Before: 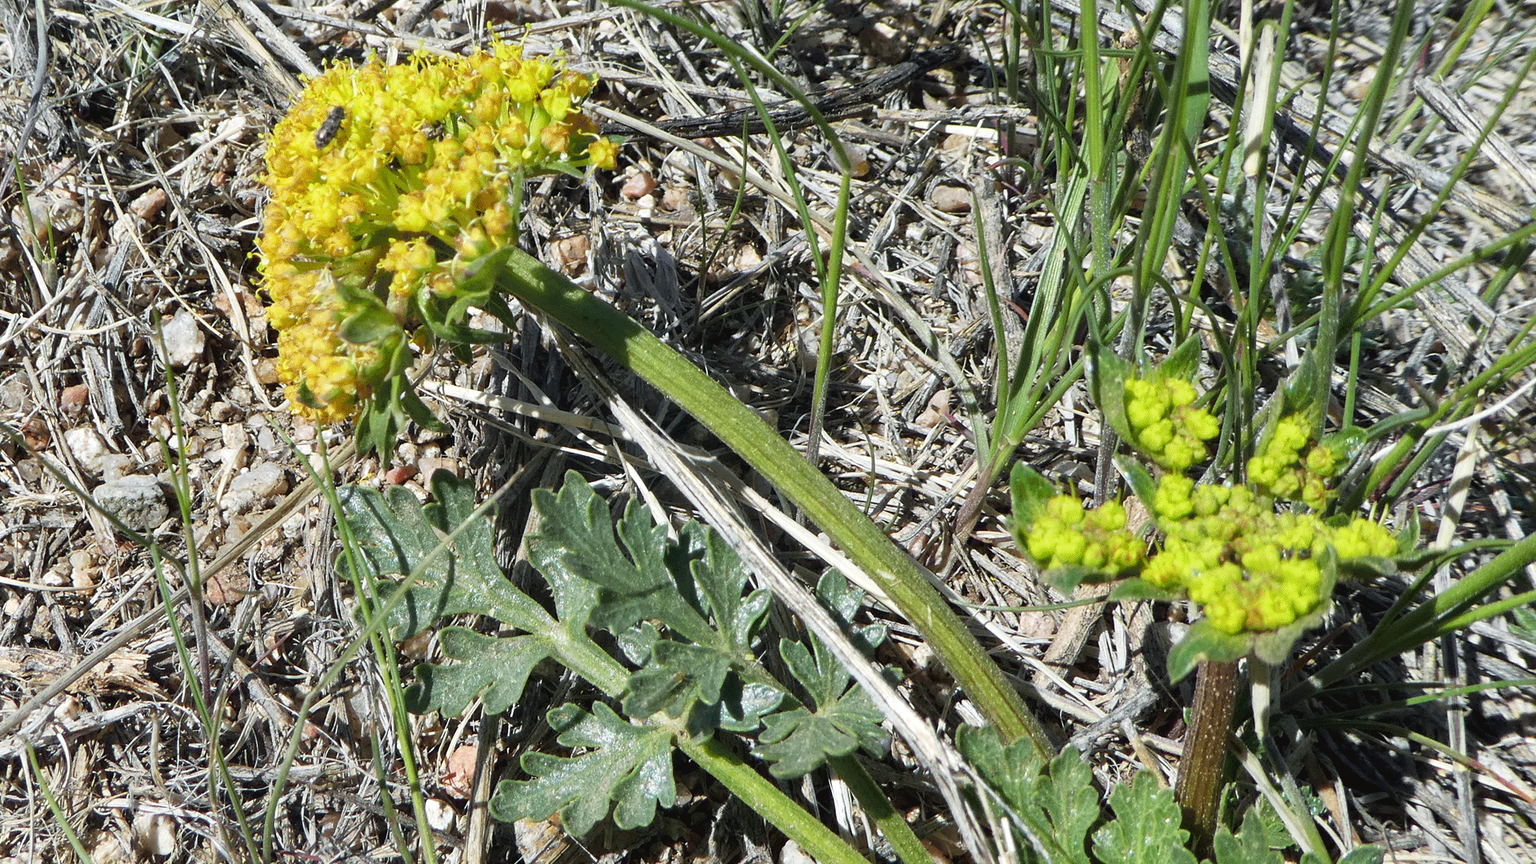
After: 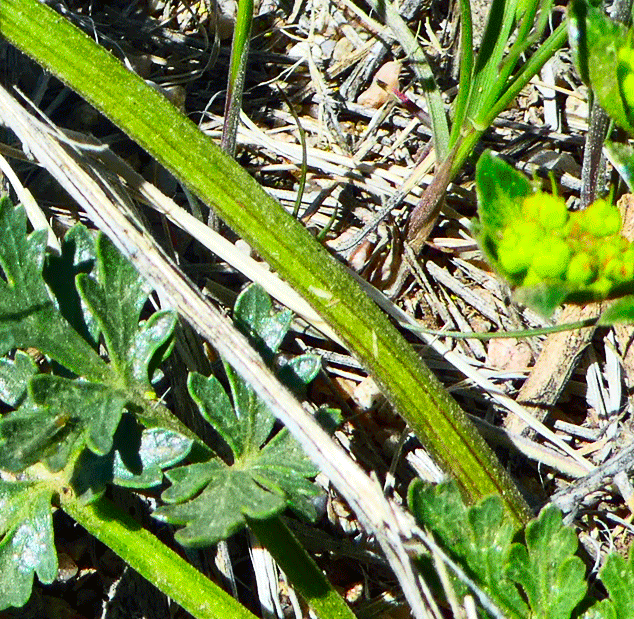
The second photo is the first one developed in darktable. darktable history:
crop: left 41.016%, top 39.512%, right 25.913%, bottom 3.121%
contrast brightness saturation: contrast 0.262, brightness 0.014, saturation 0.887
